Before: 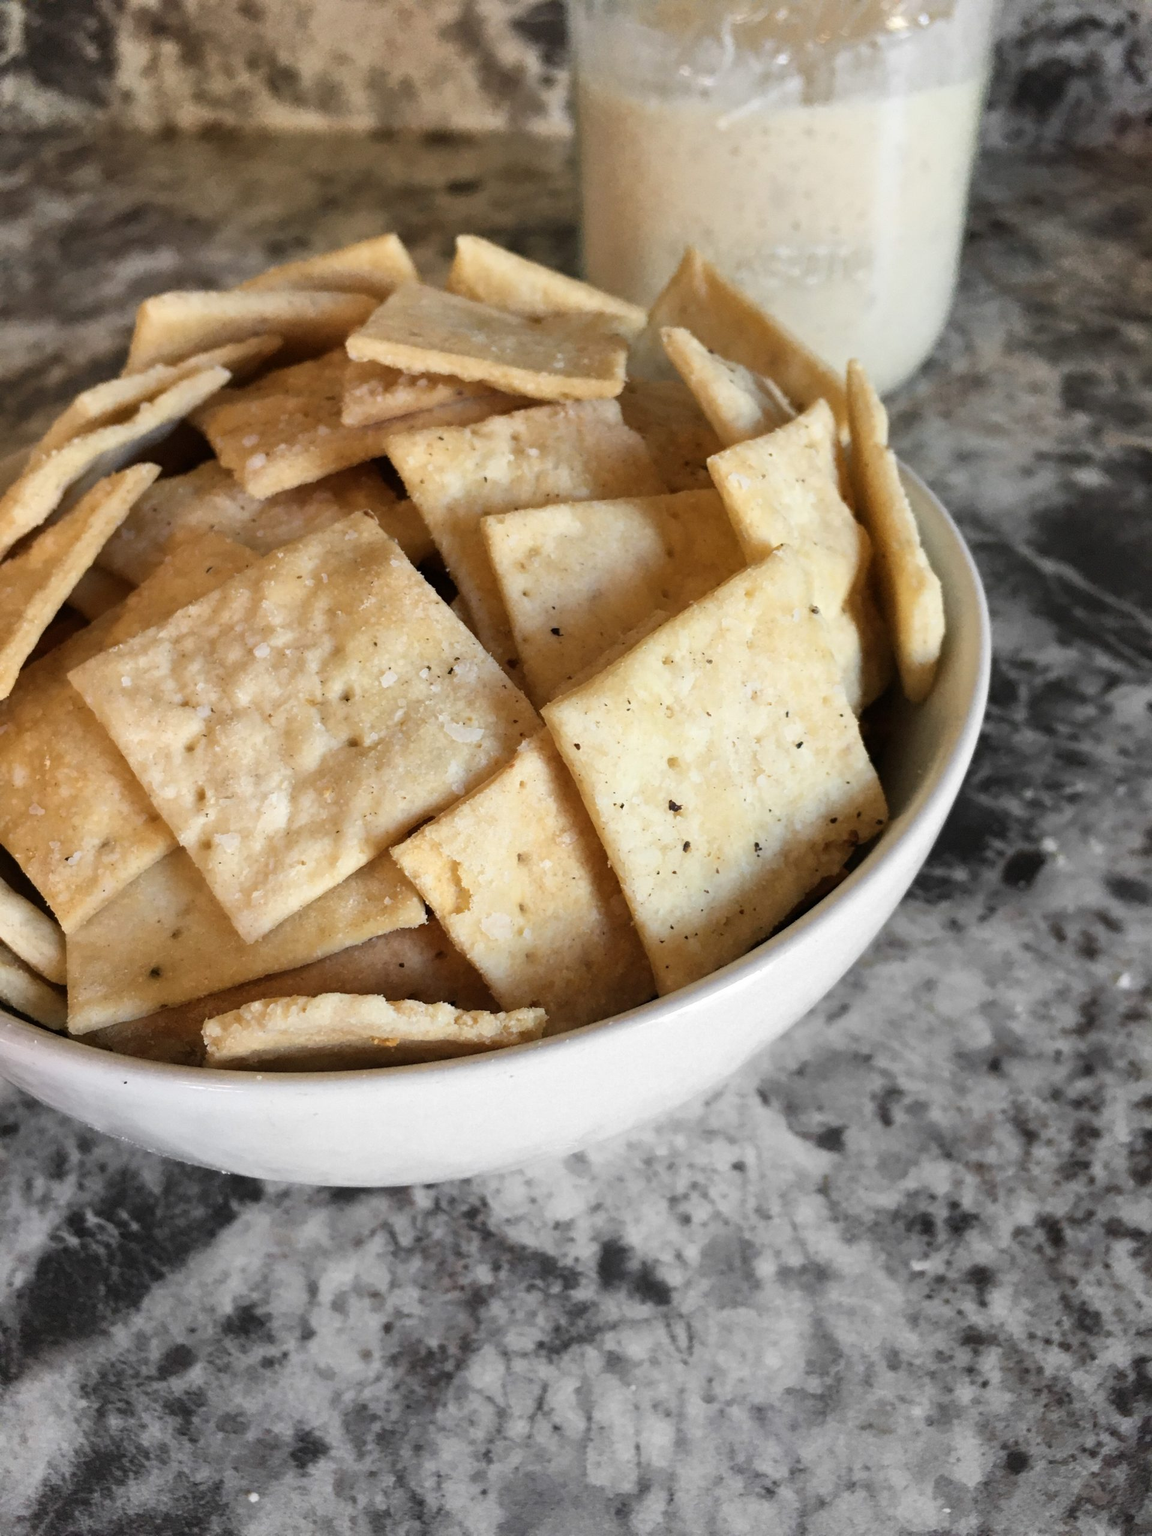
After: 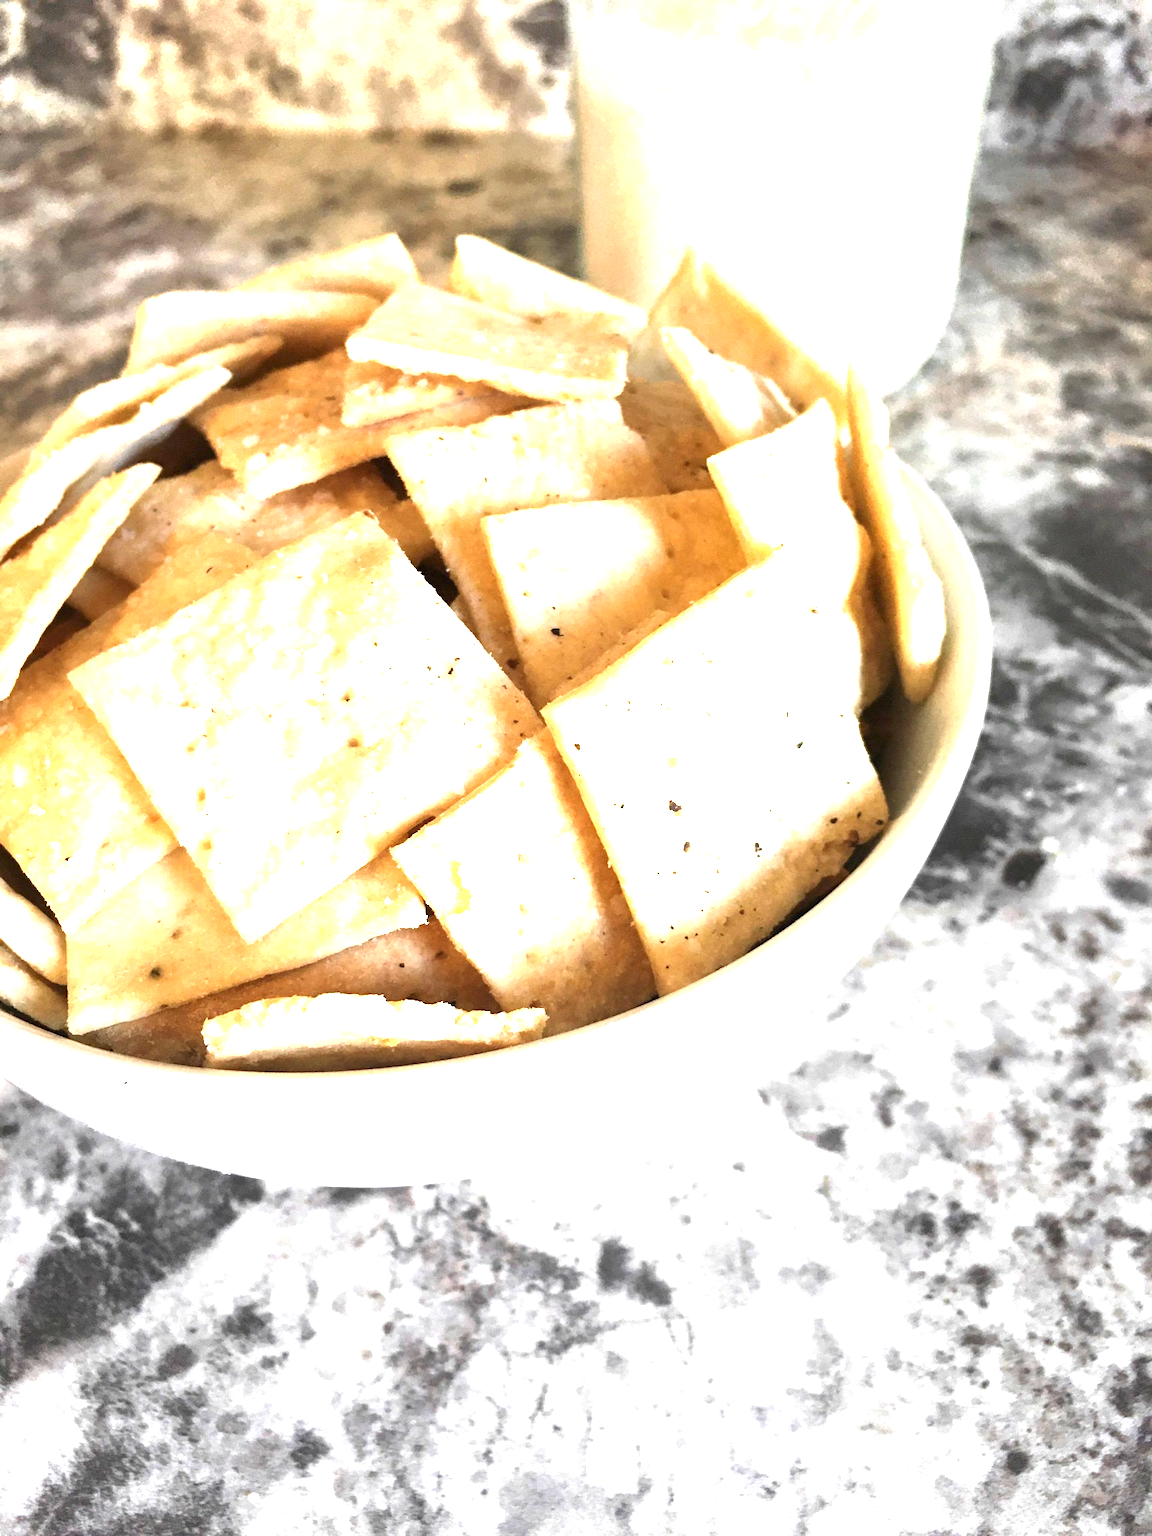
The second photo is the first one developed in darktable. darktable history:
exposure: black level correction 0, exposure 2.107 EV, compensate highlight preservation false
